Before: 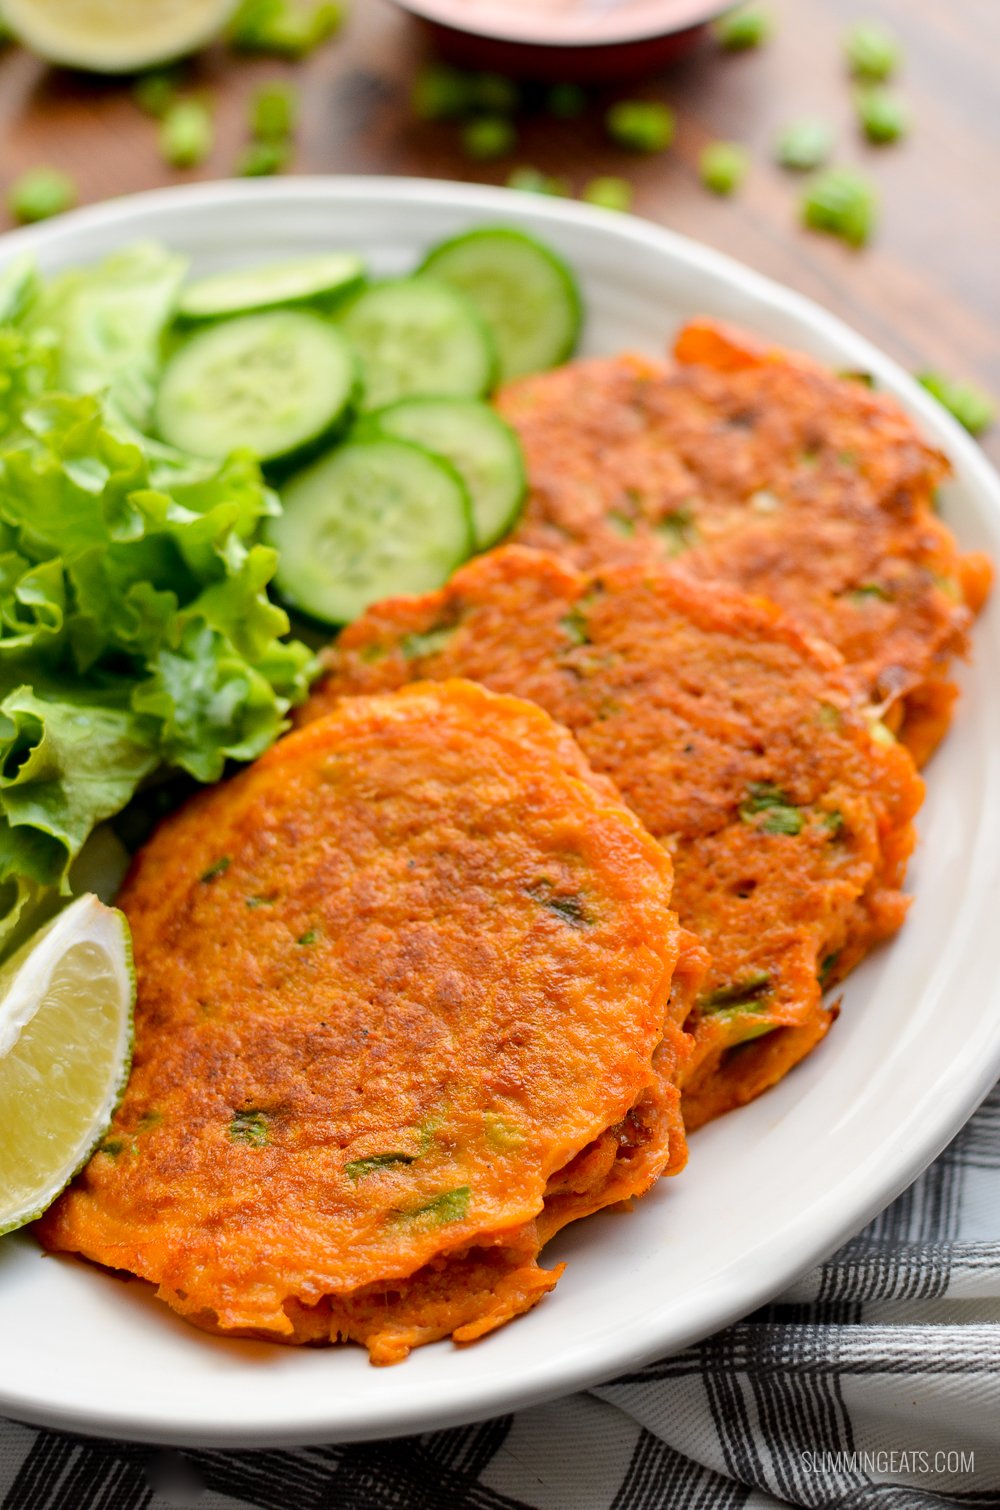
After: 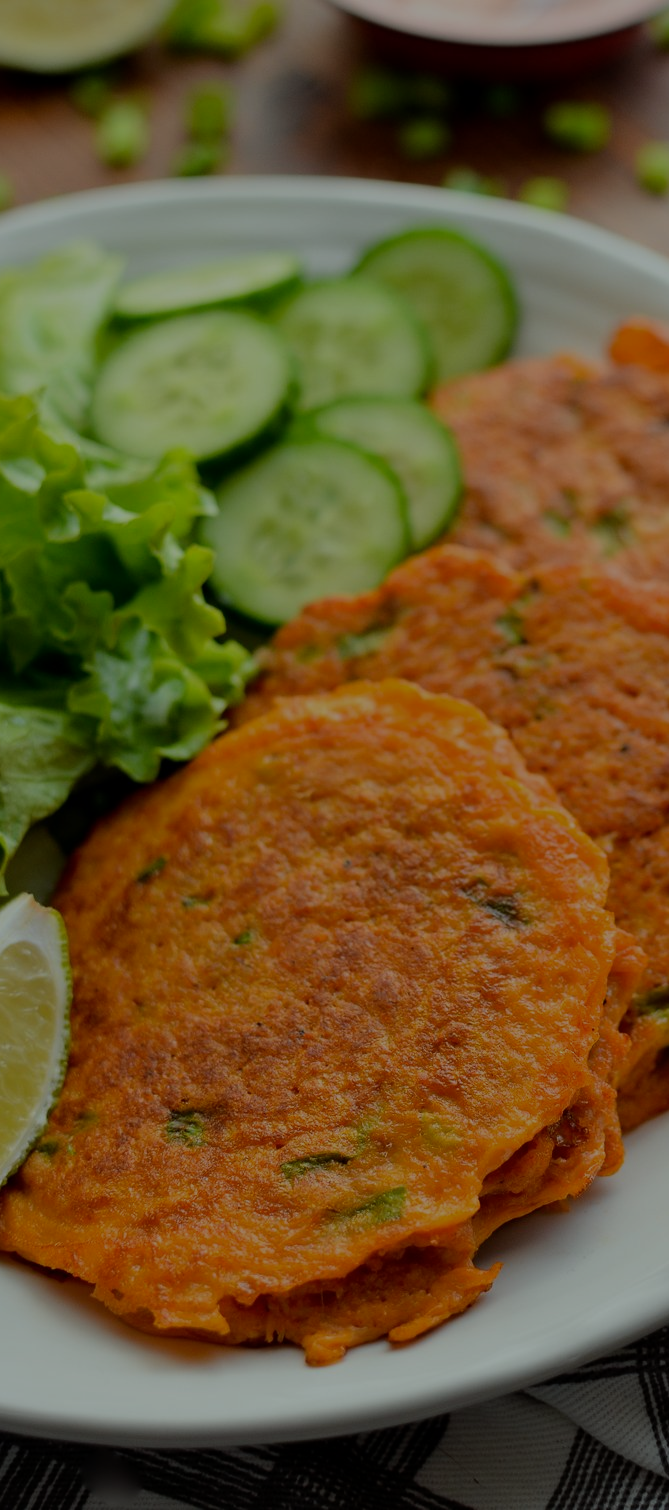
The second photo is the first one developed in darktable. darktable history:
crop and rotate: left 6.445%, right 26.588%
color correction: highlights a* -6.66, highlights b* 0.61
exposure: exposure -1.42 EV, compensate exposure bias true, compensate highlight preservation false
